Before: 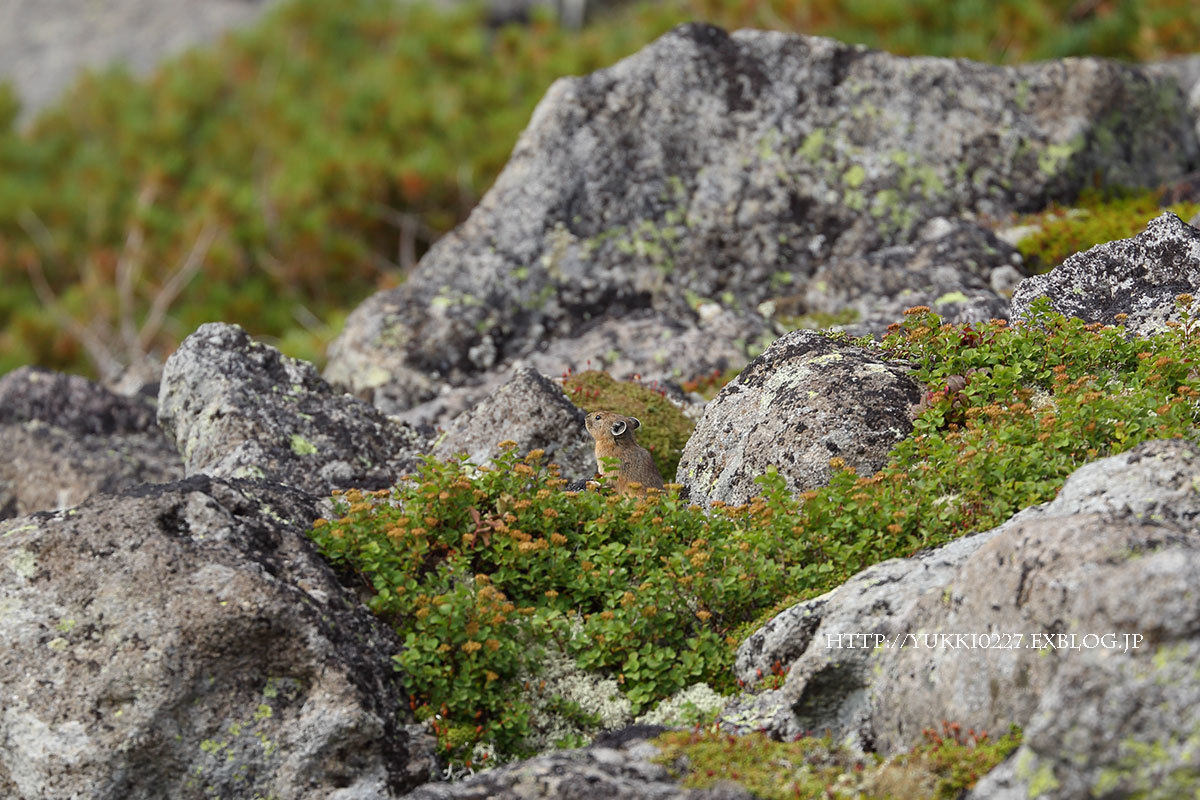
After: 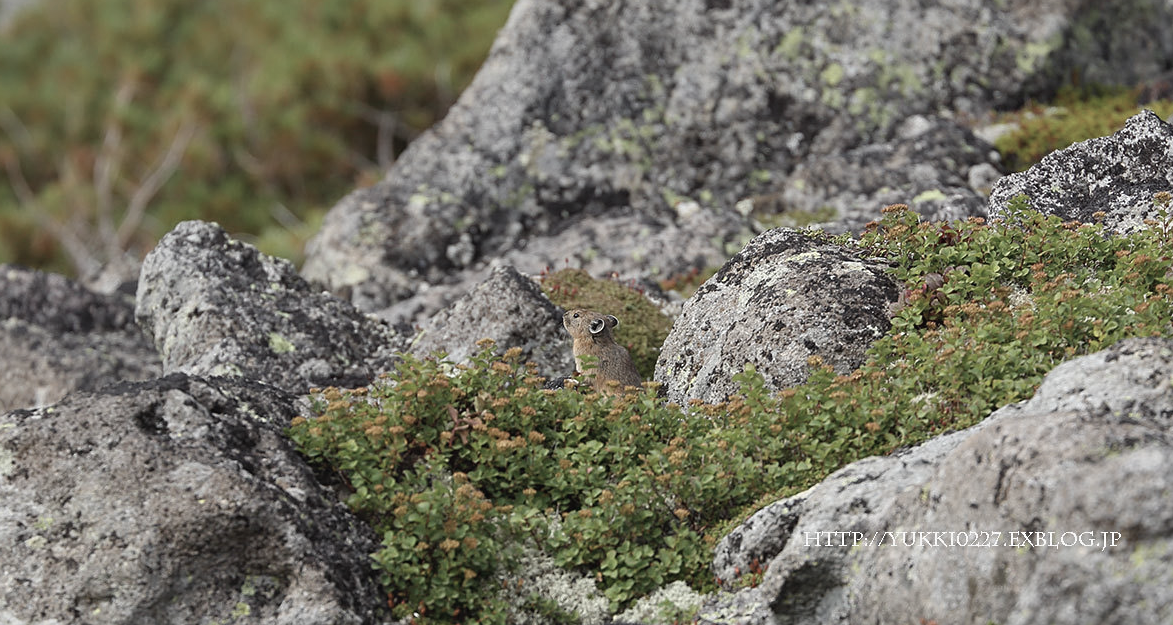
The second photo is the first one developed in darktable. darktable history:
crop and rotate: left 1.913%, top 12.818%, right 0.302%, bottom 8.982%
sharpen: amount 0.202
contrast brightness saturation: contrast -0.053, saturation -0.419
